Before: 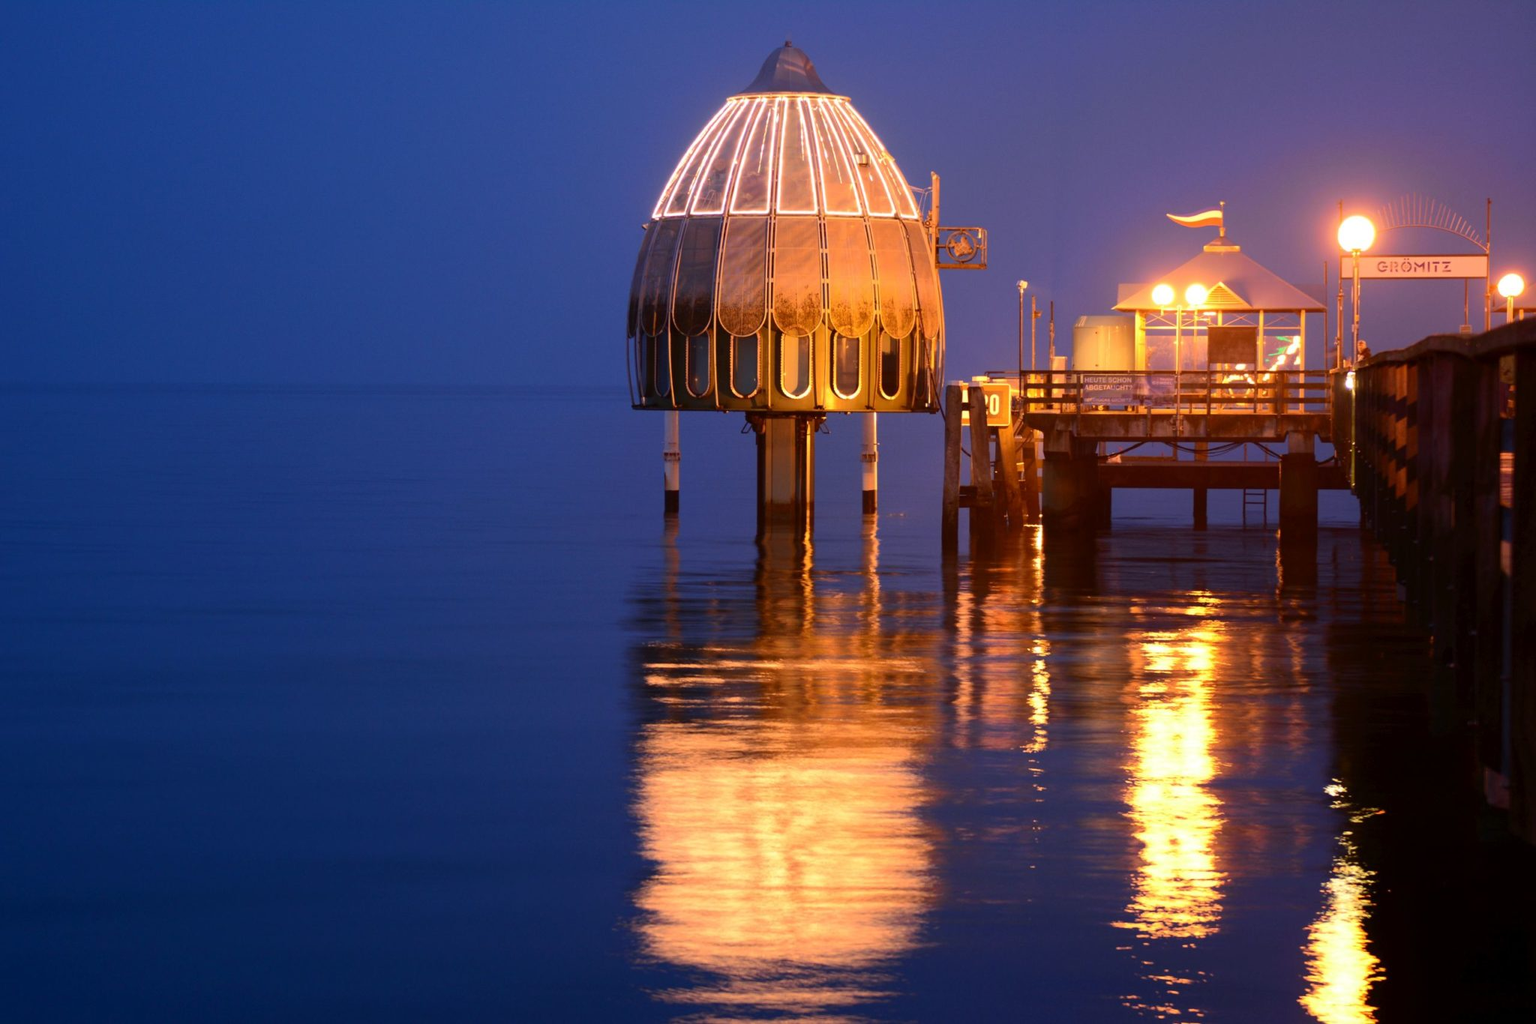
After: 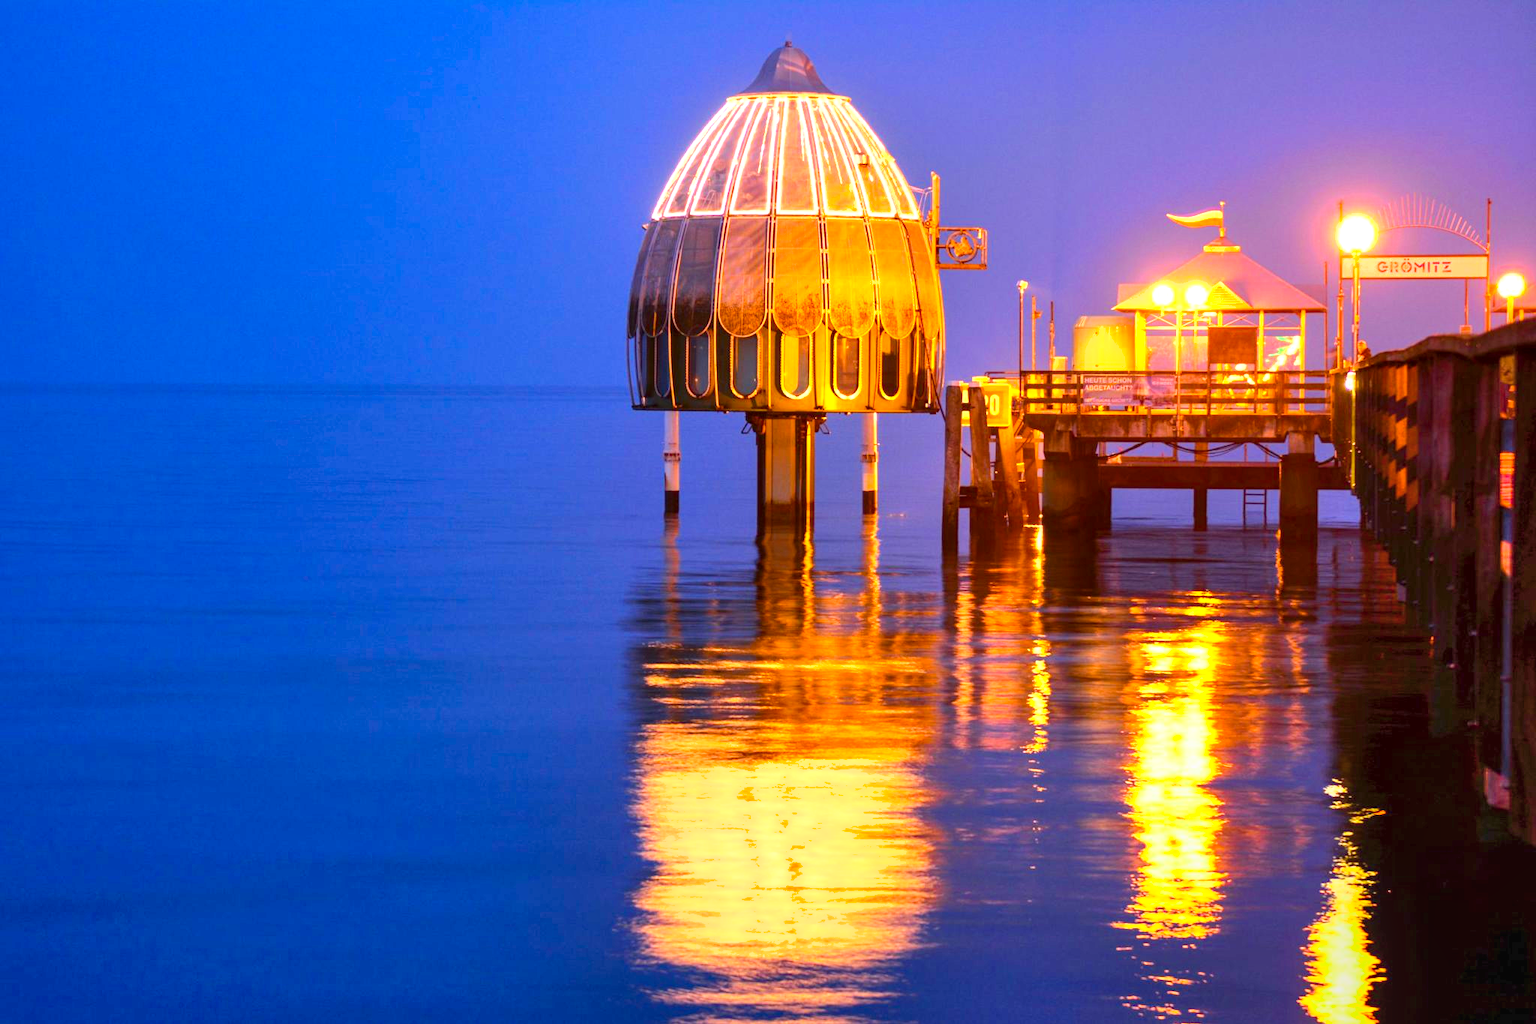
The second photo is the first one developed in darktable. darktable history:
local contrast: on, module defaults
exposure: black level correction 0, exposure 1 EV, compensate exposure bias true, compensate highlight preservation false
color balance rgb: perceptual saturation grading › global saturation 25%, perceptual brilliance grading › mid-tones 10%, perceptual brilliance grading › shadows 15%, global vibrance 20%
shadows and highlights: low approximation 0.01, soften with gaussian
